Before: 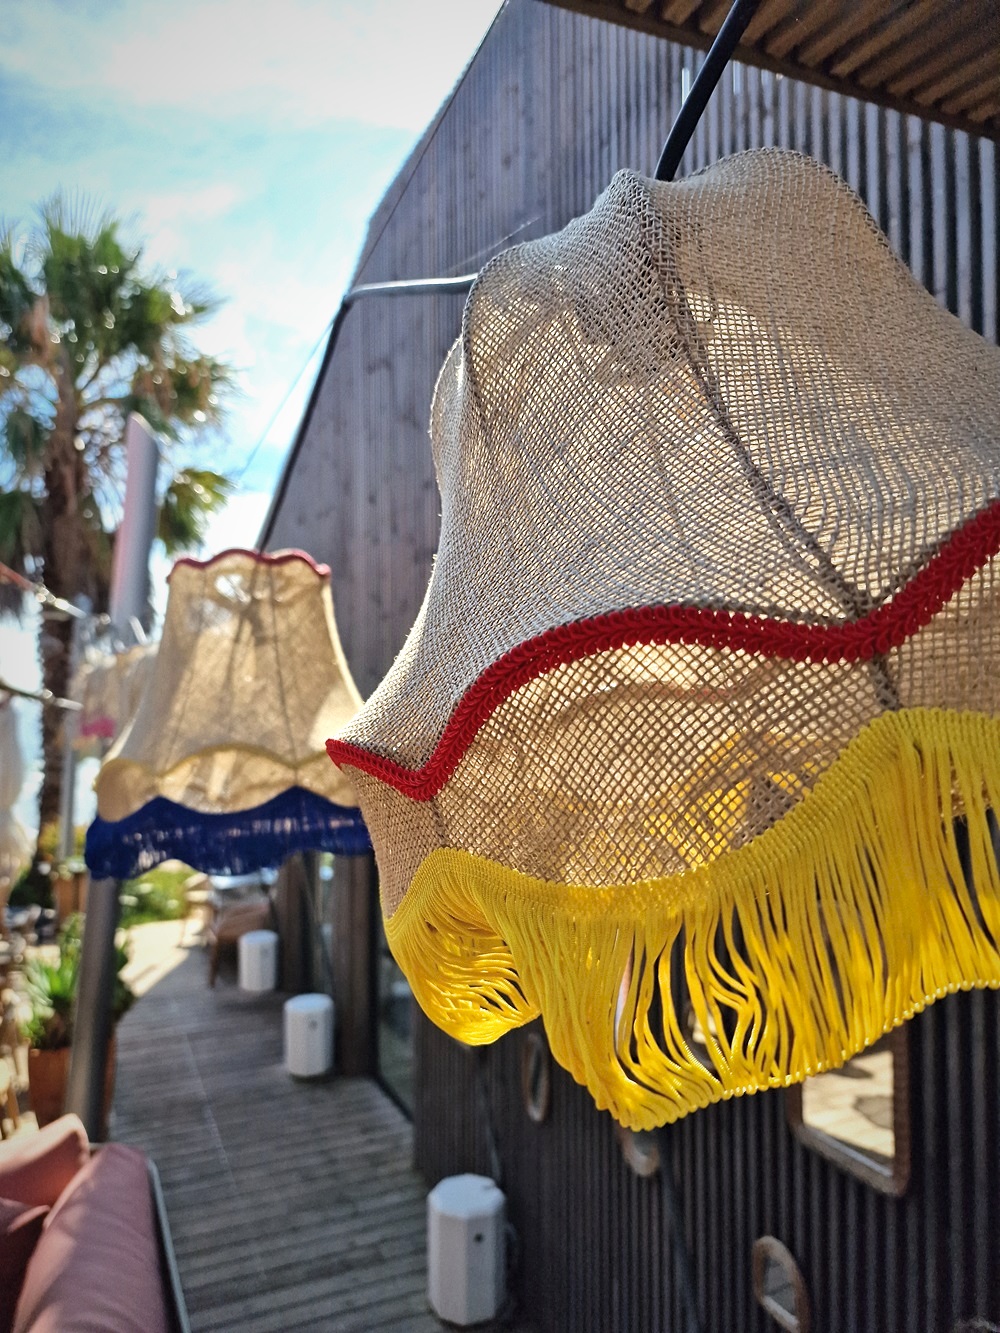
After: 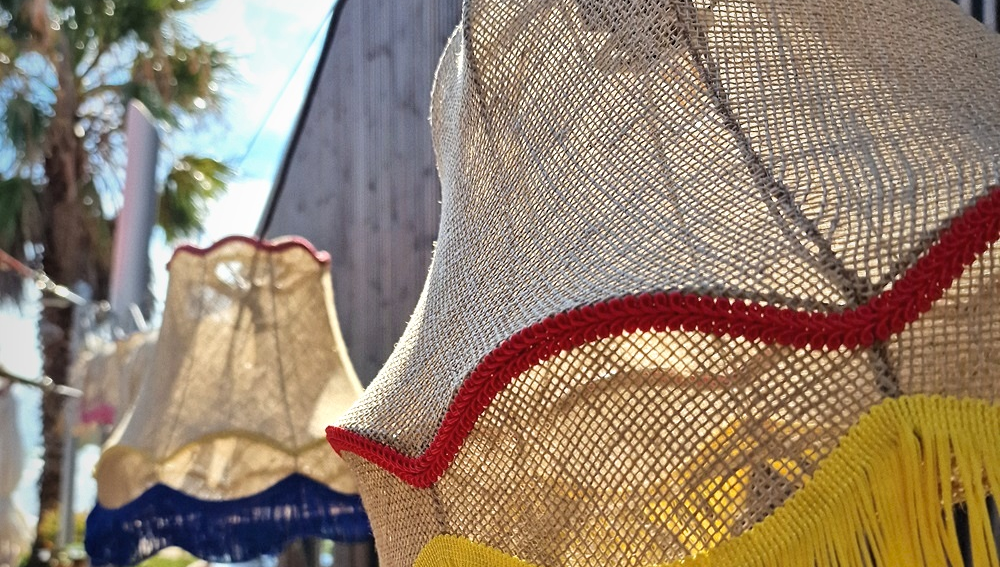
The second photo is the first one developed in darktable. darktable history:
crop and rotate: top 23.517%, bottom 33.934%
